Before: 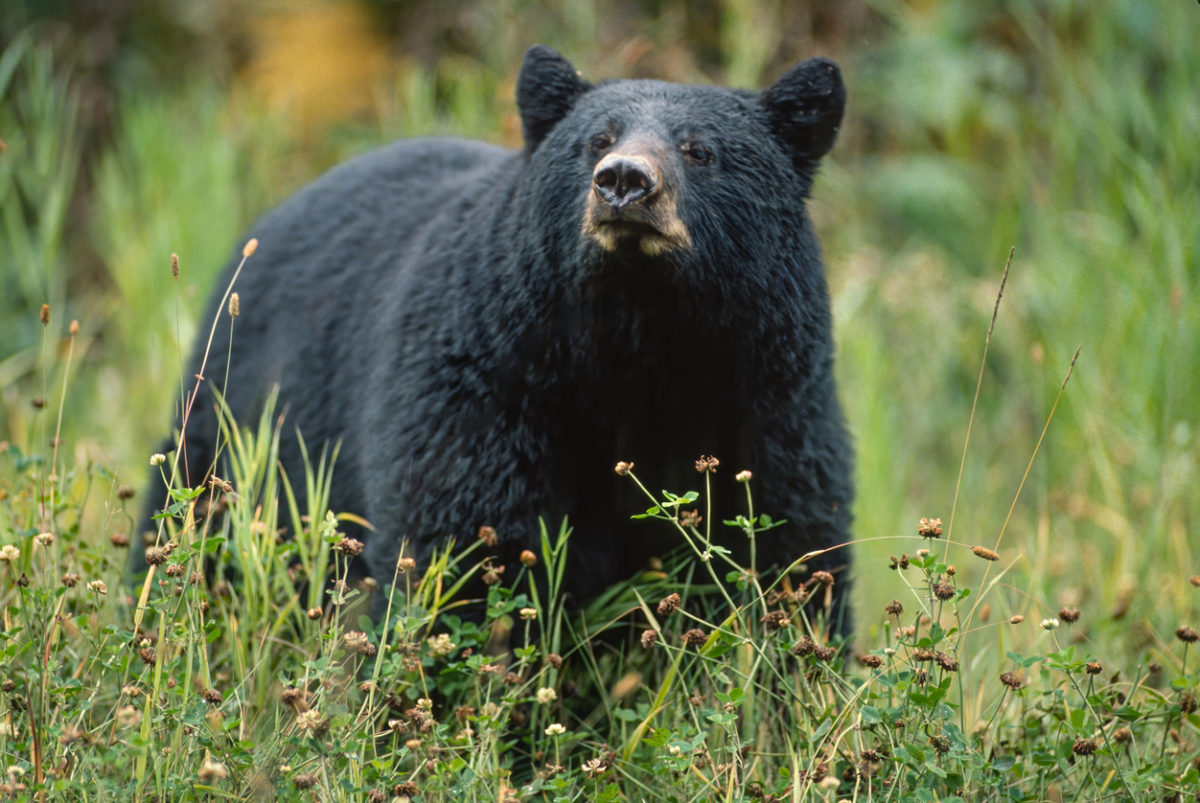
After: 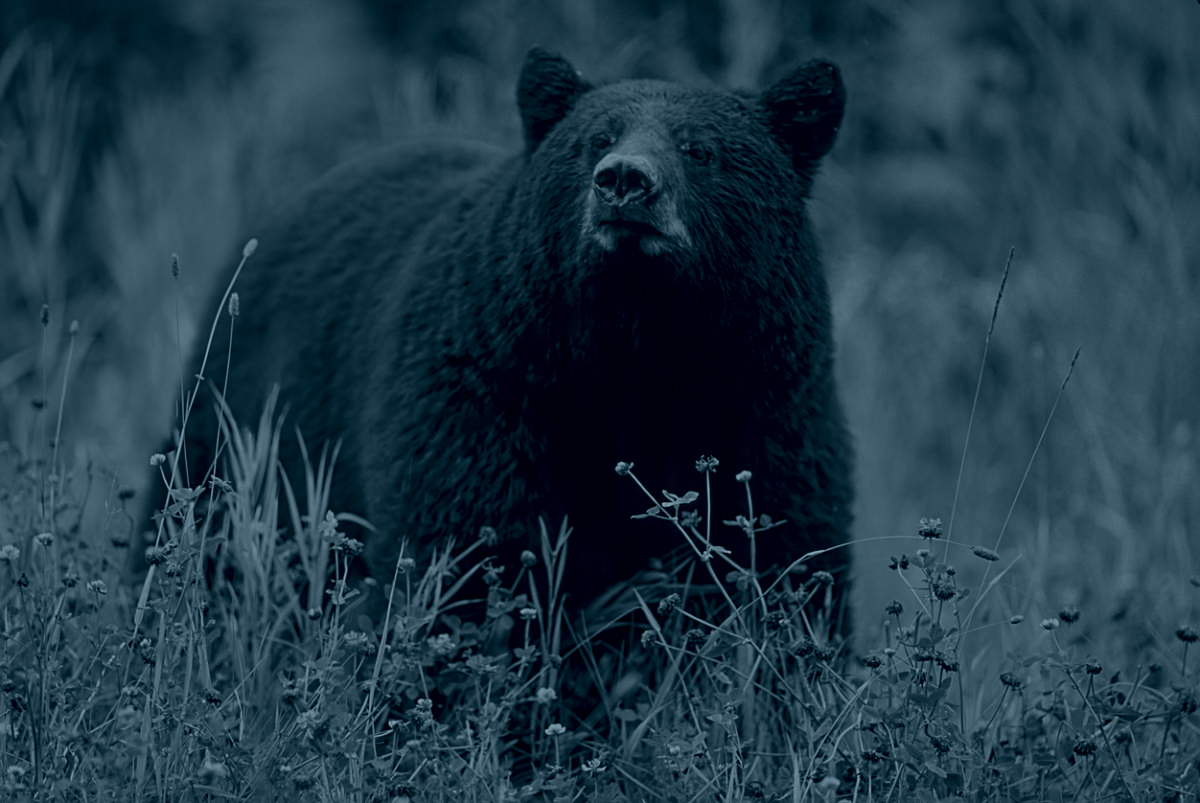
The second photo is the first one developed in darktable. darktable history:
sharpen: on, module defaults
colorize: hue 194.4°, saturation 29%, source mix 61.75%, lightness 3.98%, version 1
